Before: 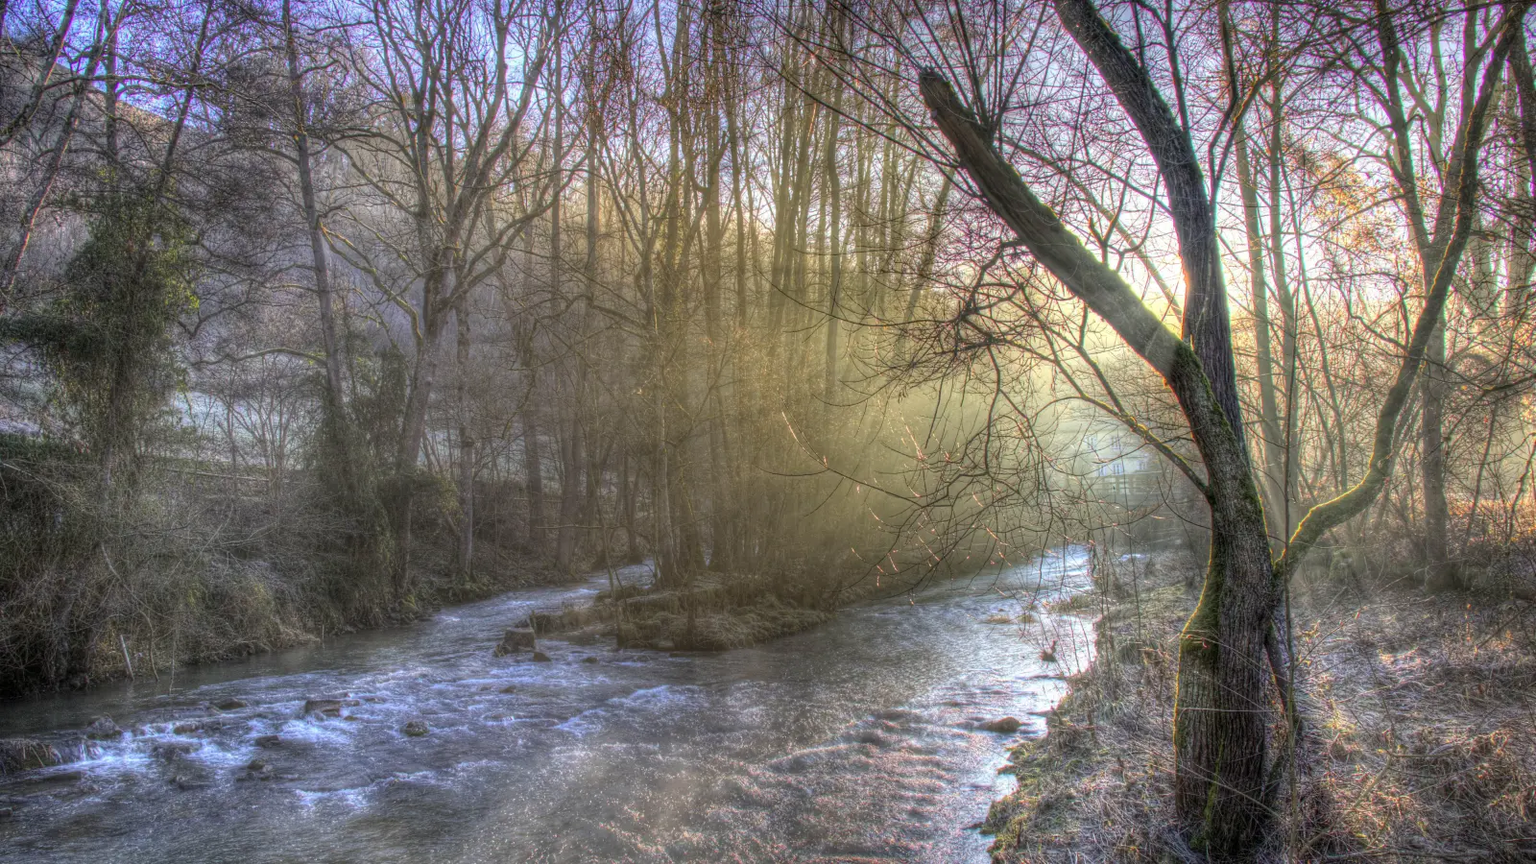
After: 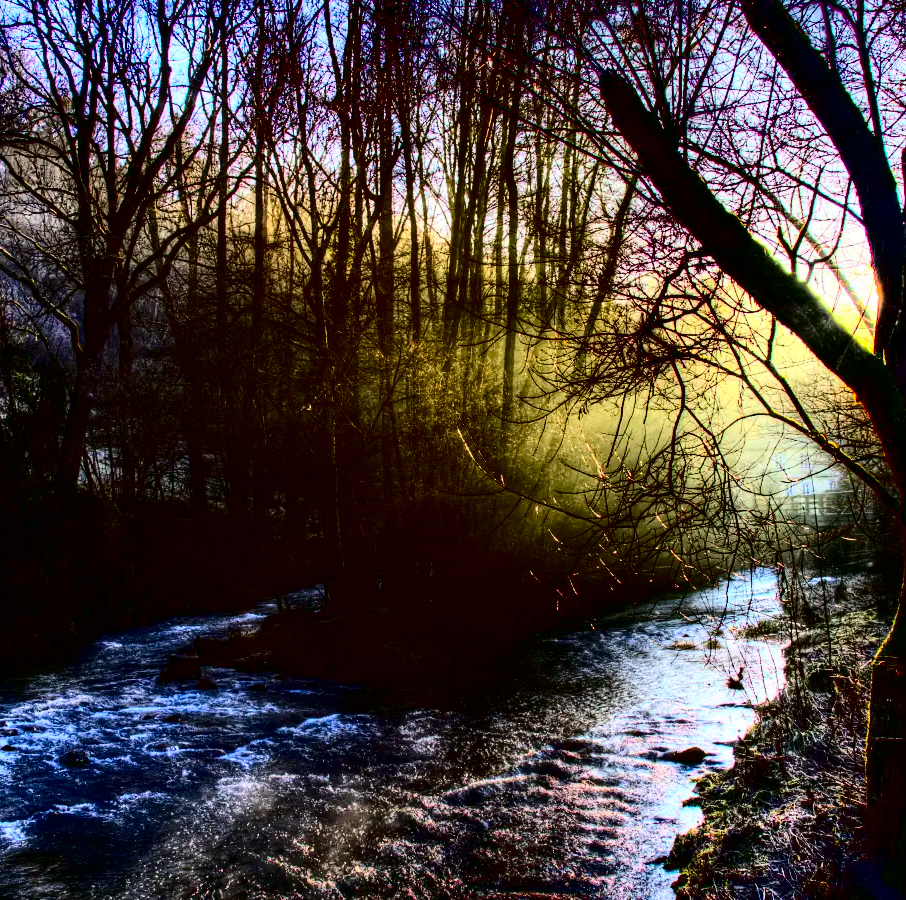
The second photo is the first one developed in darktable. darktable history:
contrast brightness saturation: contrast 0.761, brightness -0.986, saturation 0.982
crop and rotate: left 22.331%, right 21.028%
